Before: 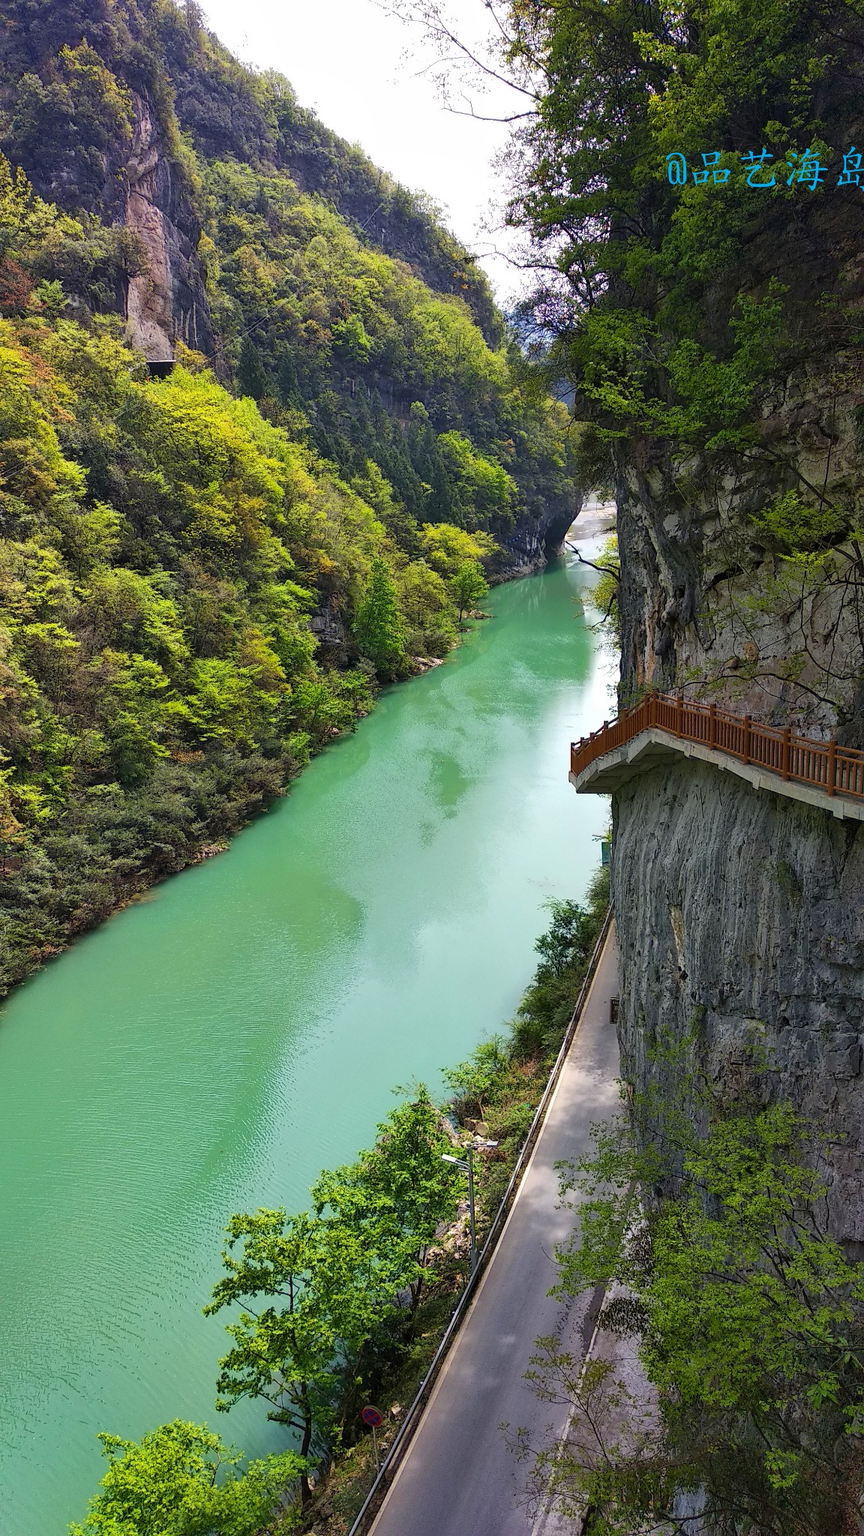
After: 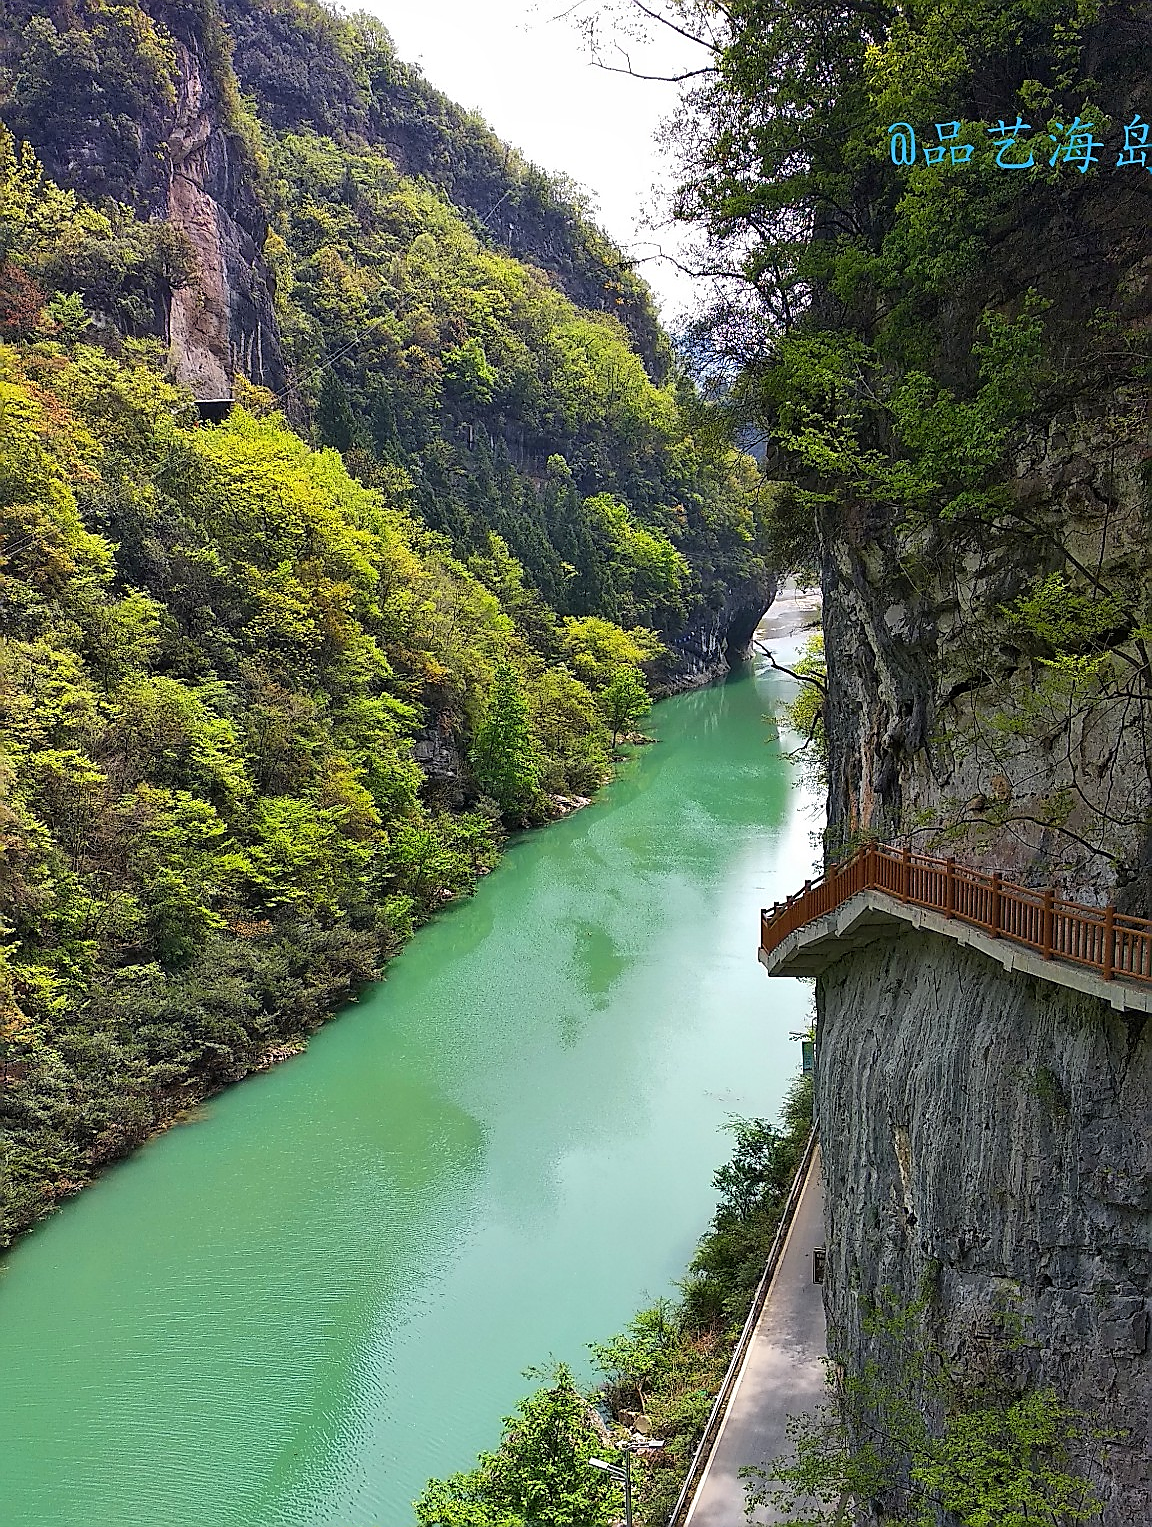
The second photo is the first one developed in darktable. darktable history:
sharpen: radius 1.394, amount 1.257, threshold 0.652
crop: top 3.991%, bottom 21.445%
